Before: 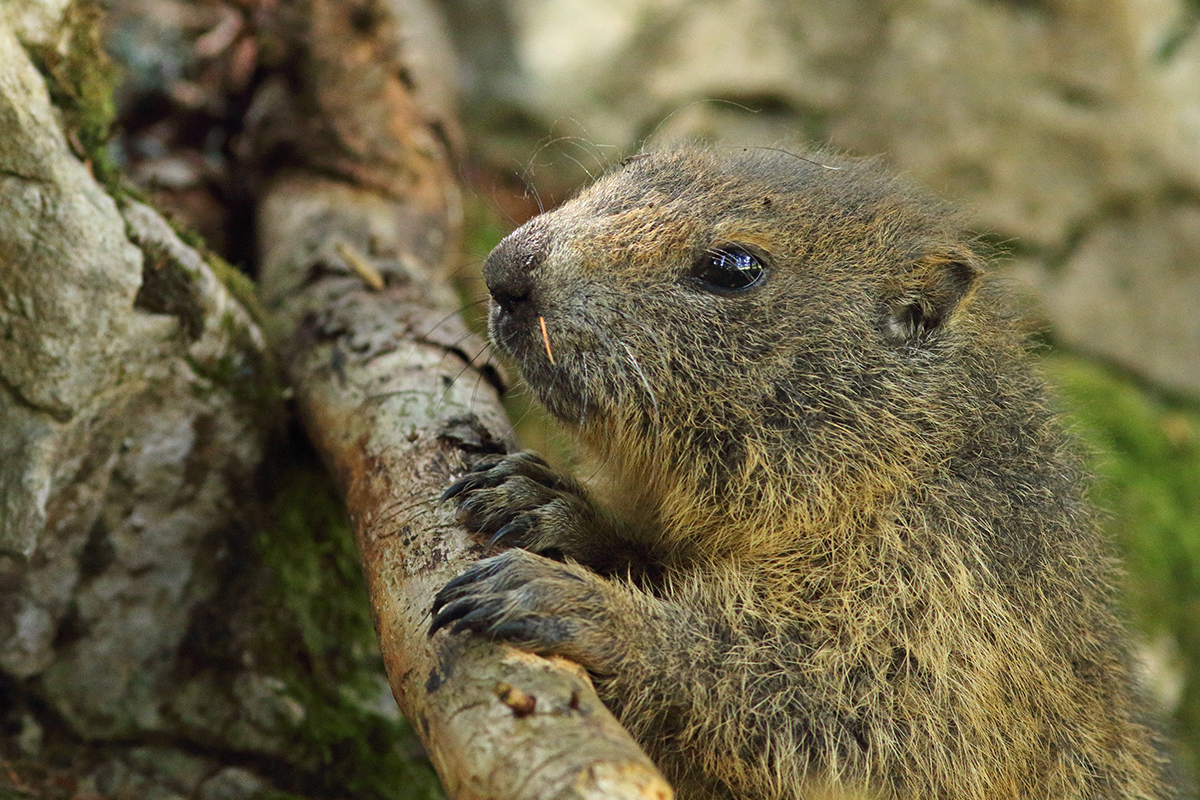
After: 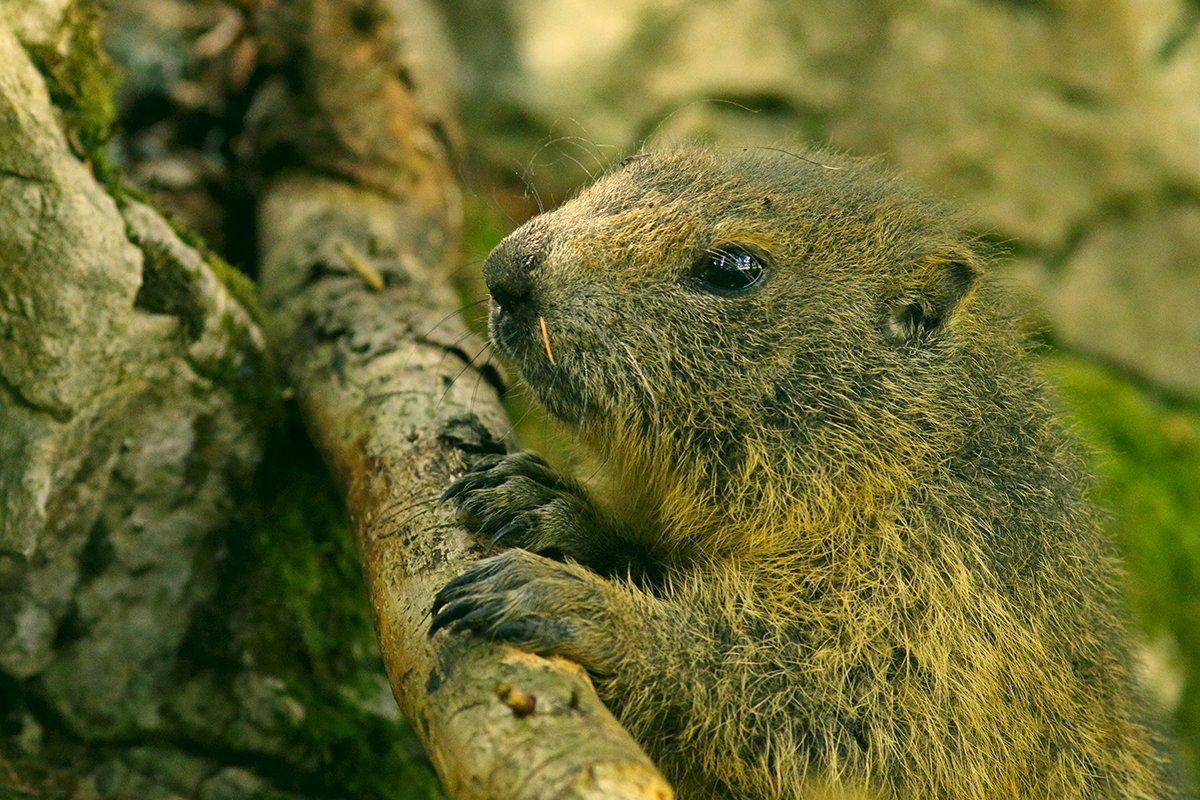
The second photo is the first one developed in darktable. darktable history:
color correction: highlights a* 5.26, highlights b* 24.94, shadows a* -15.55, shadows b* 3.98
